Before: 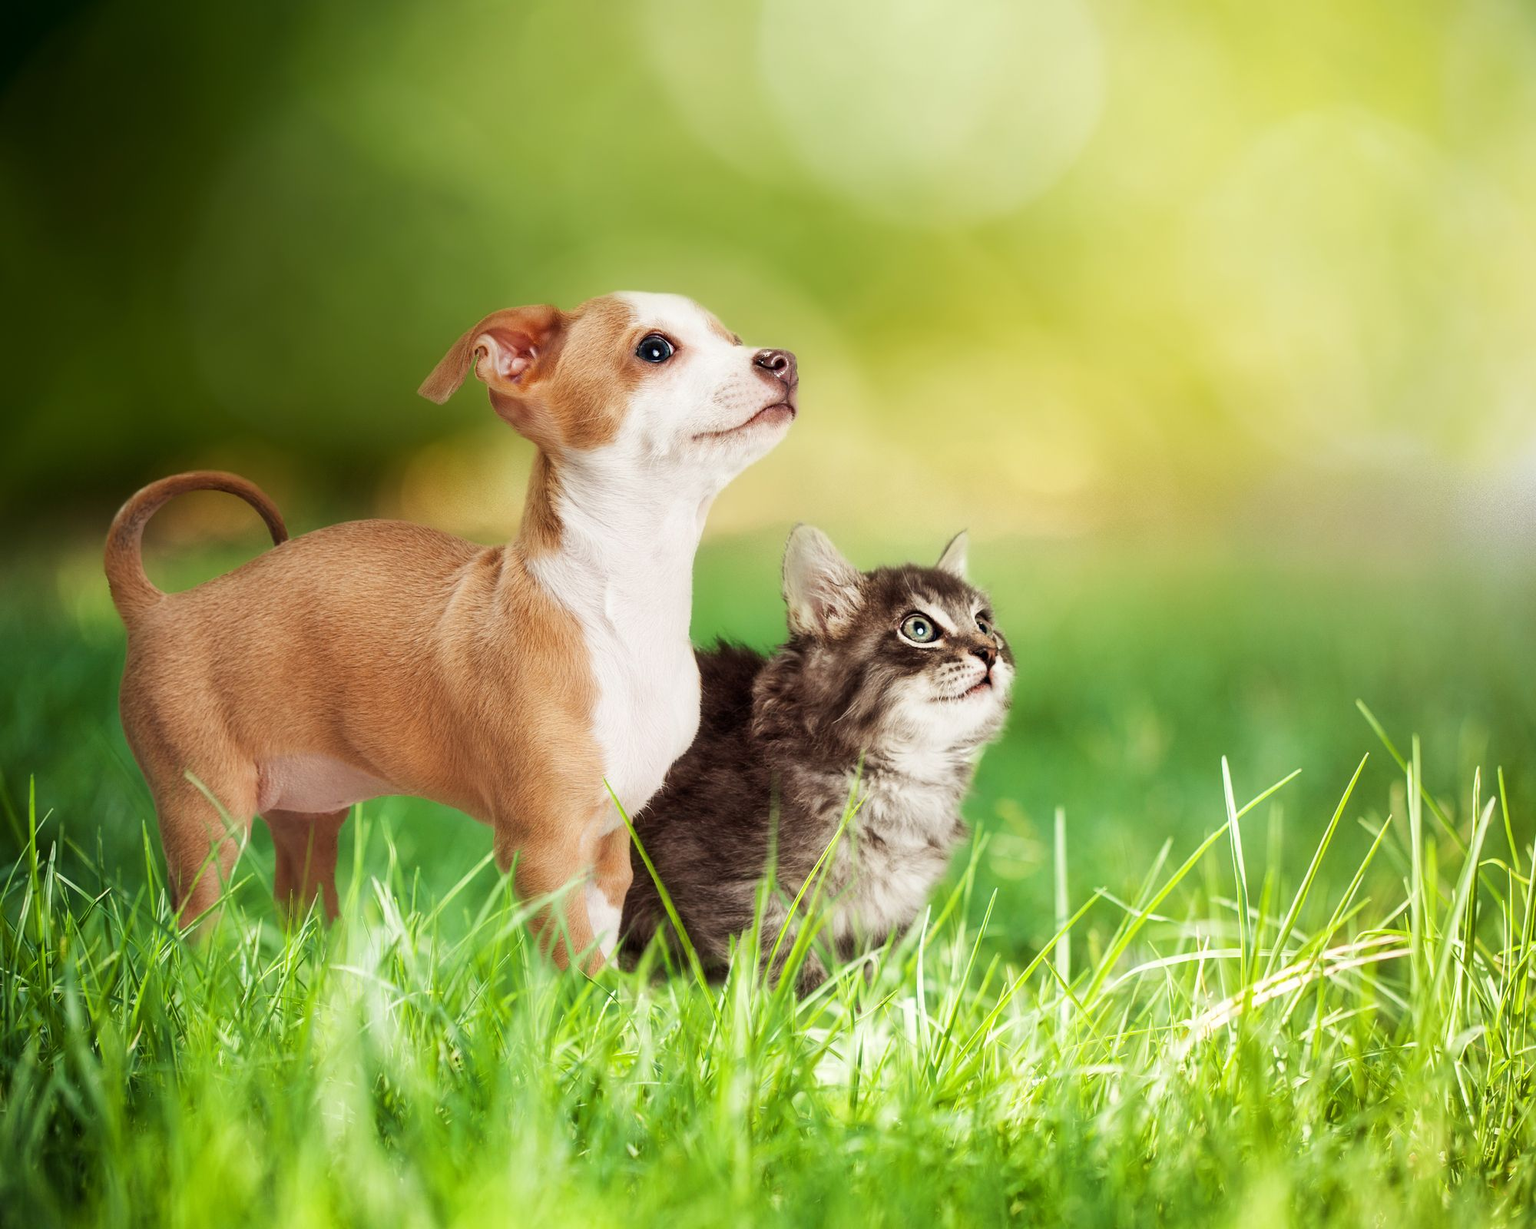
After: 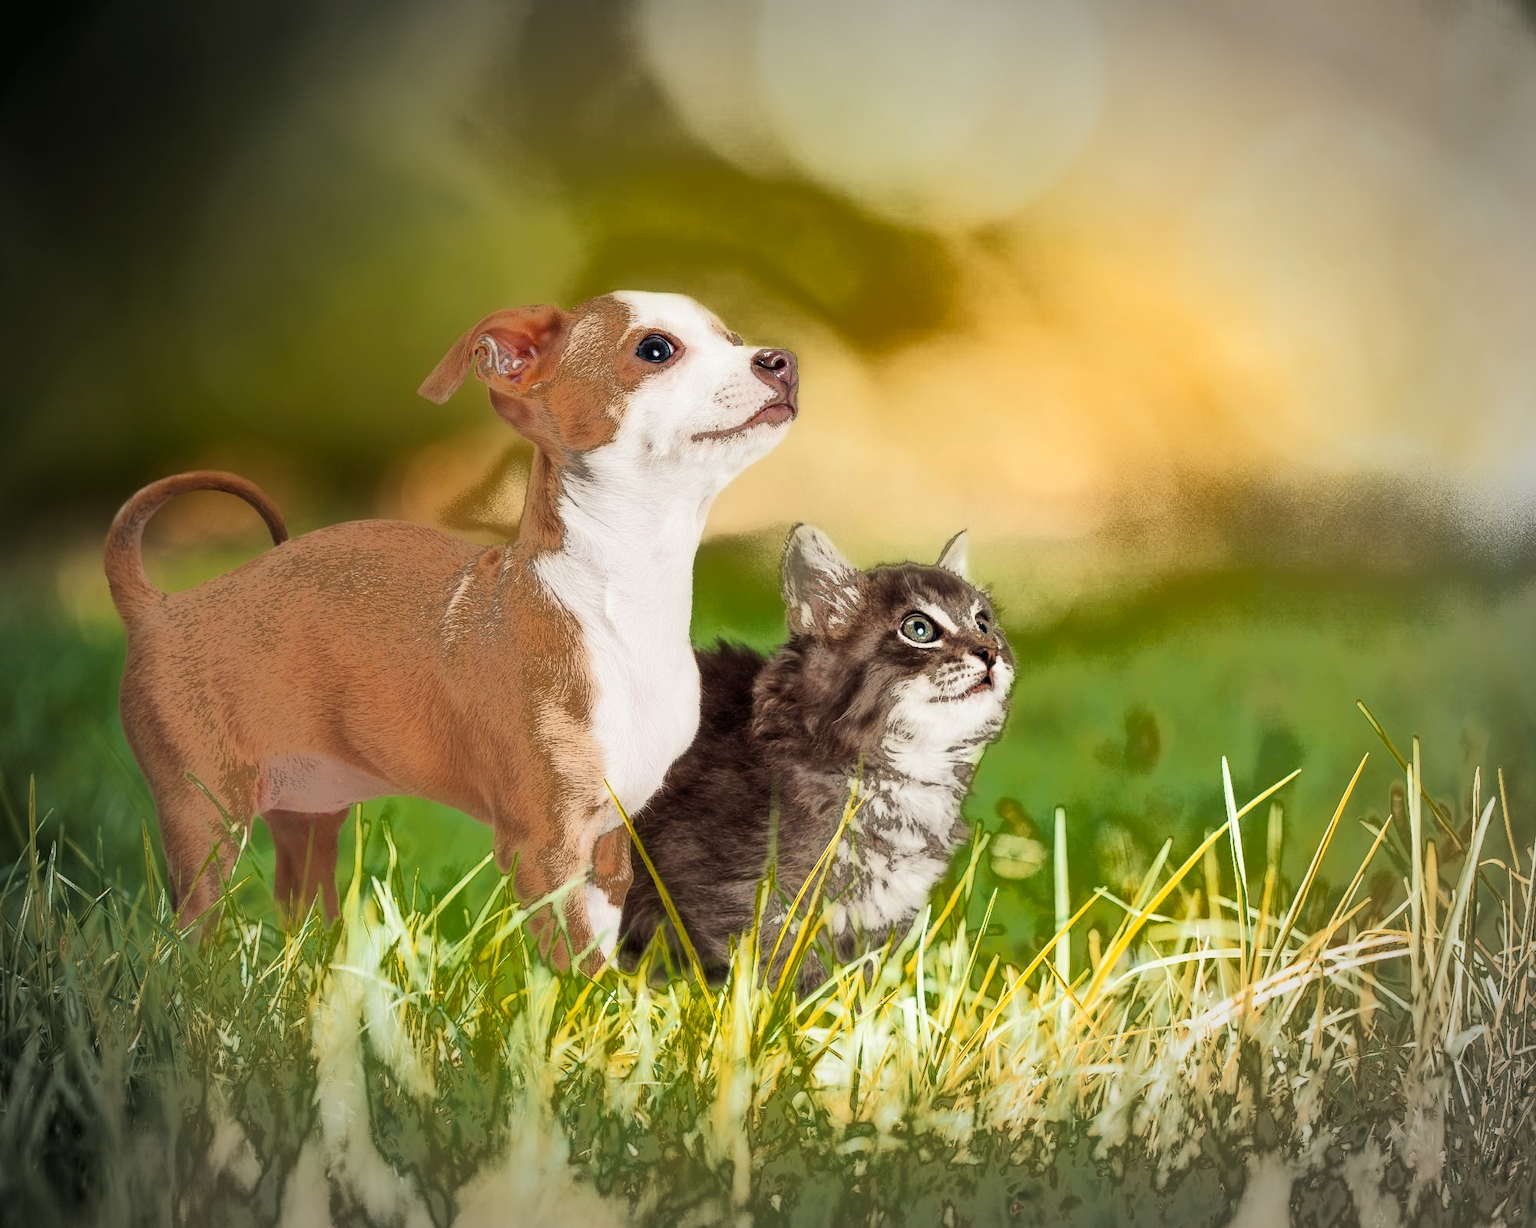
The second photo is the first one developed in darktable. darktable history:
fill light: exposure -0.73 EV, center 0.69, width 2.2
vignetting: fall-off start 79.43%, saturation -0.649, width/height ratio 1.327, unbound false
color zones: curves: ch2 [(0, 0.5) (0.143, 0.5) (0.286, 0.416) (0.429, 0.5) (0.571, 0.5) (0.714, 0.5) (0.857, 0.5) (1, 0.5)]
